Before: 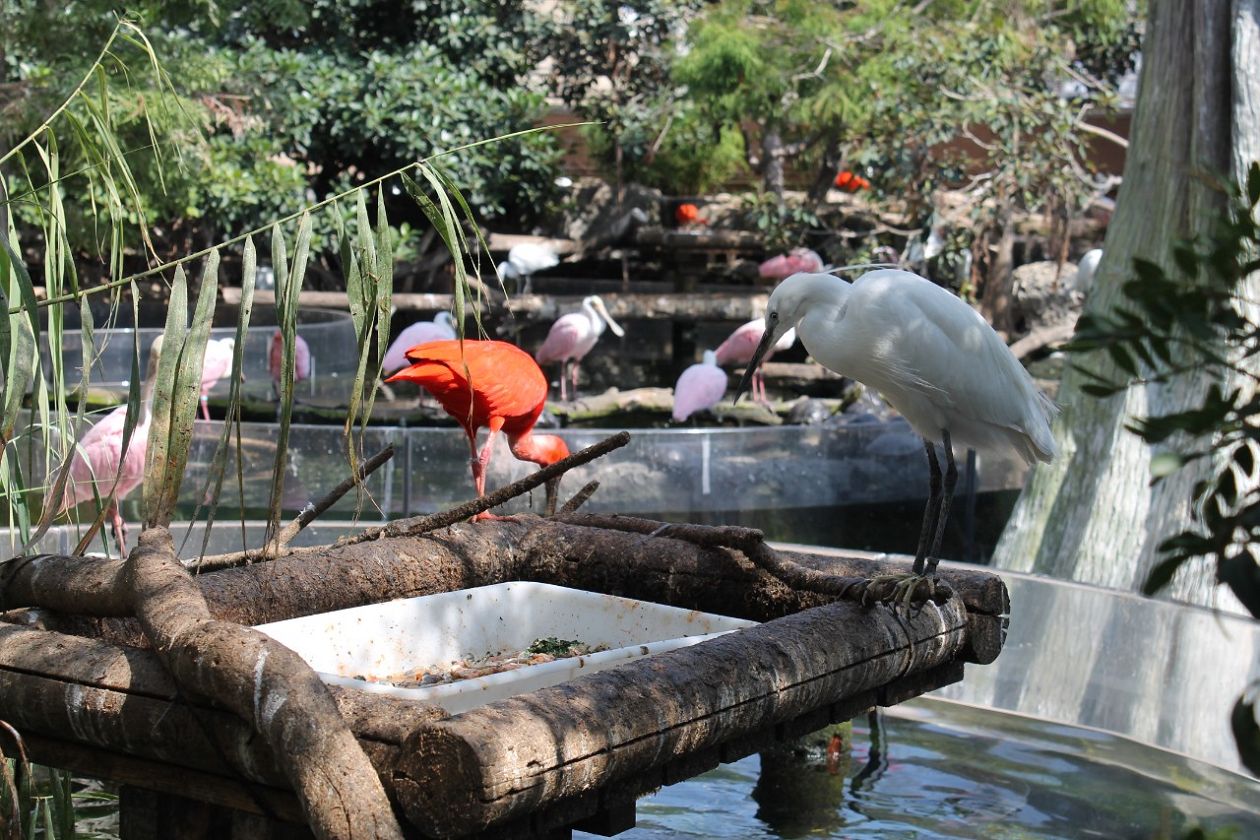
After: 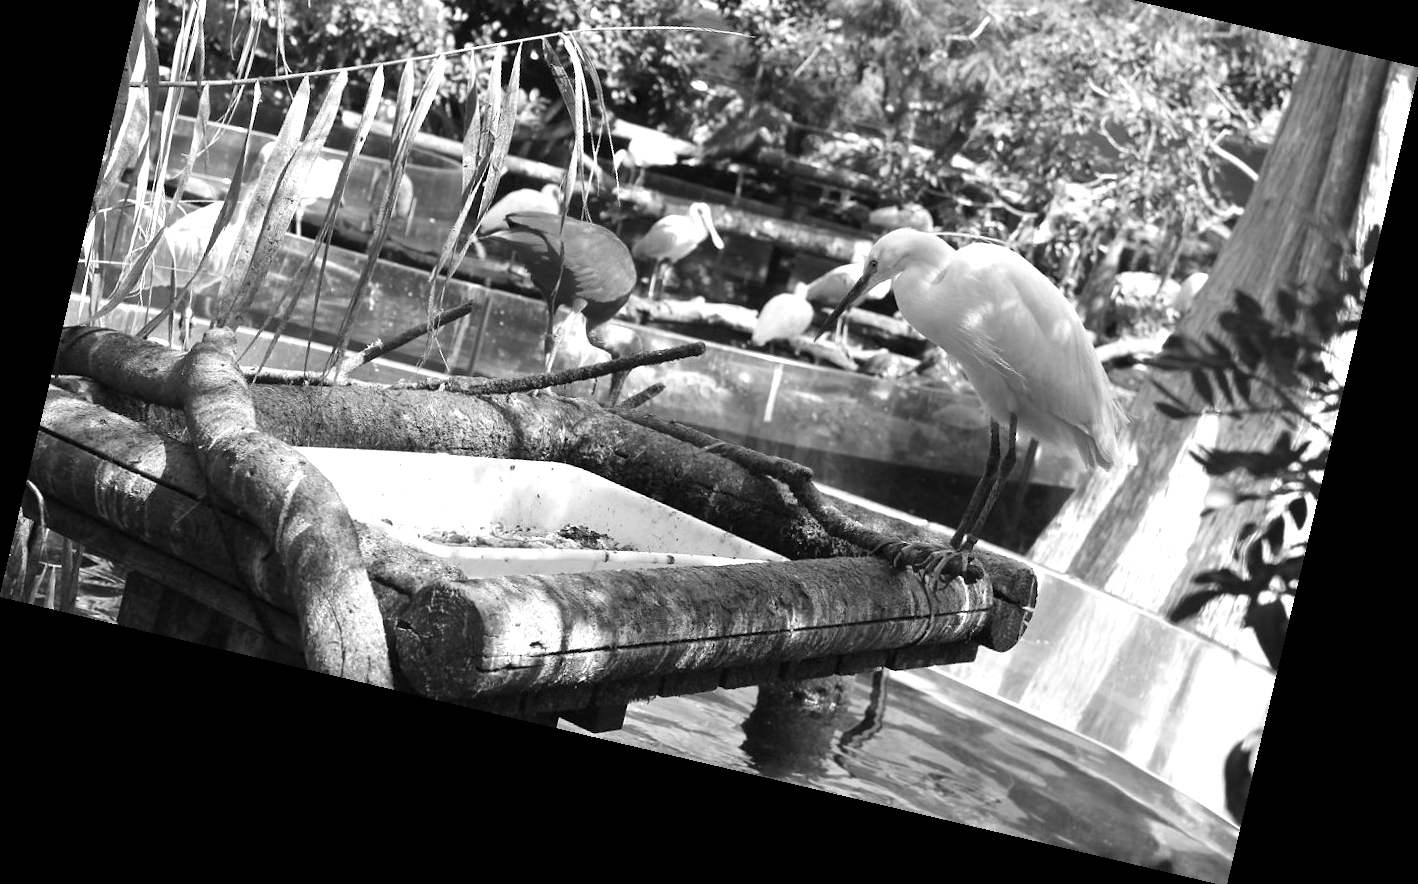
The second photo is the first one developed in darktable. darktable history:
exposure: exposure 1 EV, compensate highlight preservation false
crop and rotate: top 19.998%
rotate and perspective: rotation 13.27°, automatic cropping off
monochrome: a -11.7, b 1.62, size 0.5, highlights 0.38
